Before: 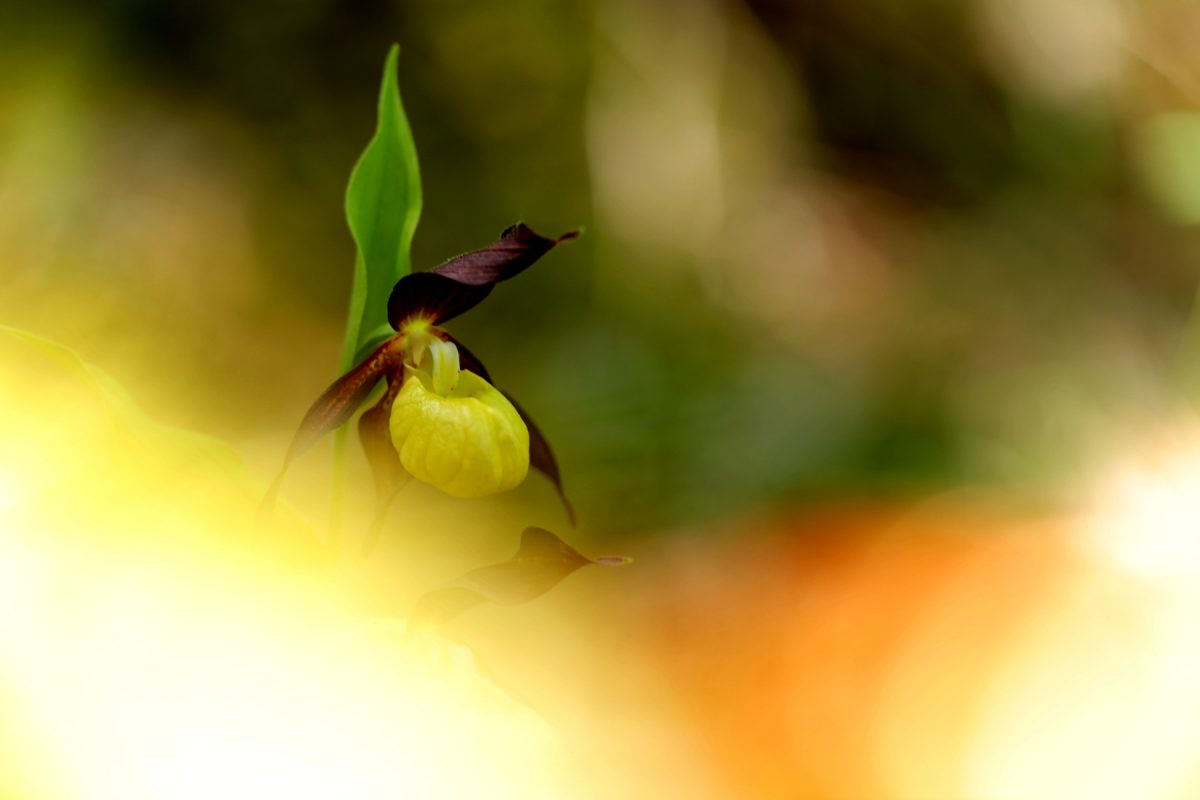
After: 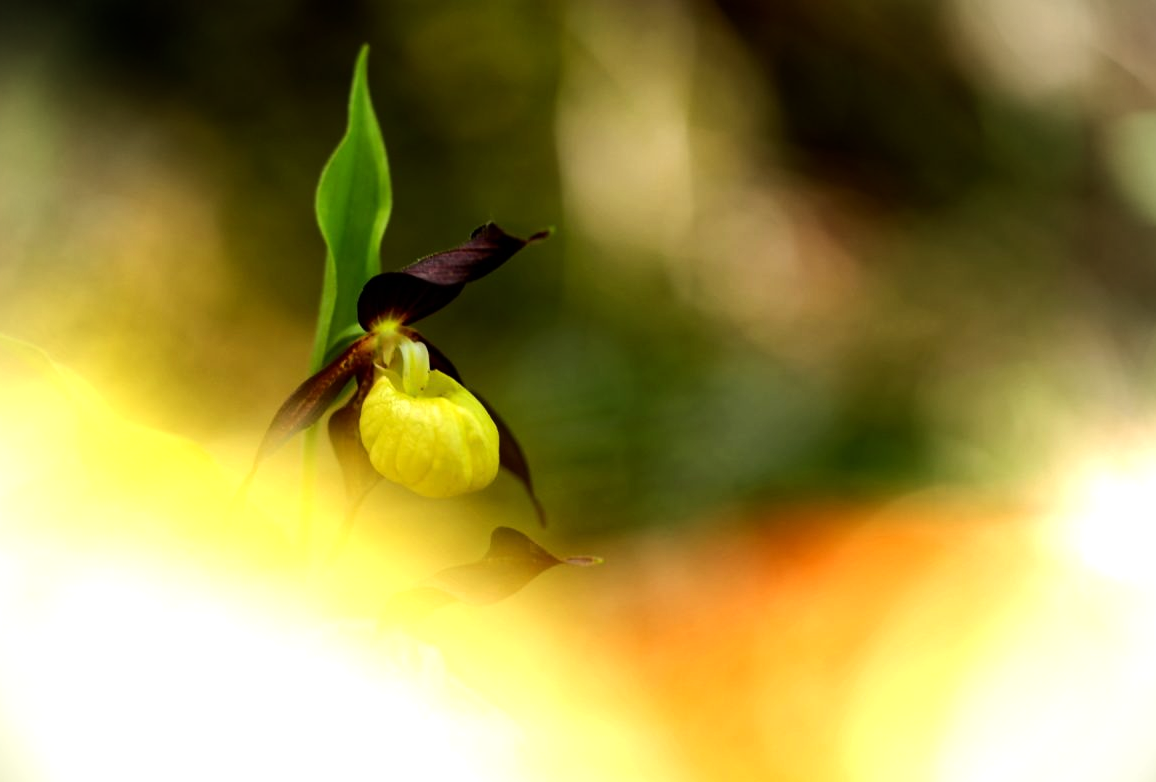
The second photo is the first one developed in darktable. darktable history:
crop and rotate: left 2.536%, right 1.107%, bottom 2.246%
tone equalizer: -8 EV -0.75 EV, -7 EV -0.7 EV, -6 EV -0.6 EV, -5 EV -0.4 EV, -3 EV 0.4 EV, -2 EV 0.6 EV, -1 EV 0.7 EV, +0 EV 0.75 EV, edges refinement/feathering 500, mask exposure compensation -1.57 EV, preserve details no
vignetting: on, module defaults
